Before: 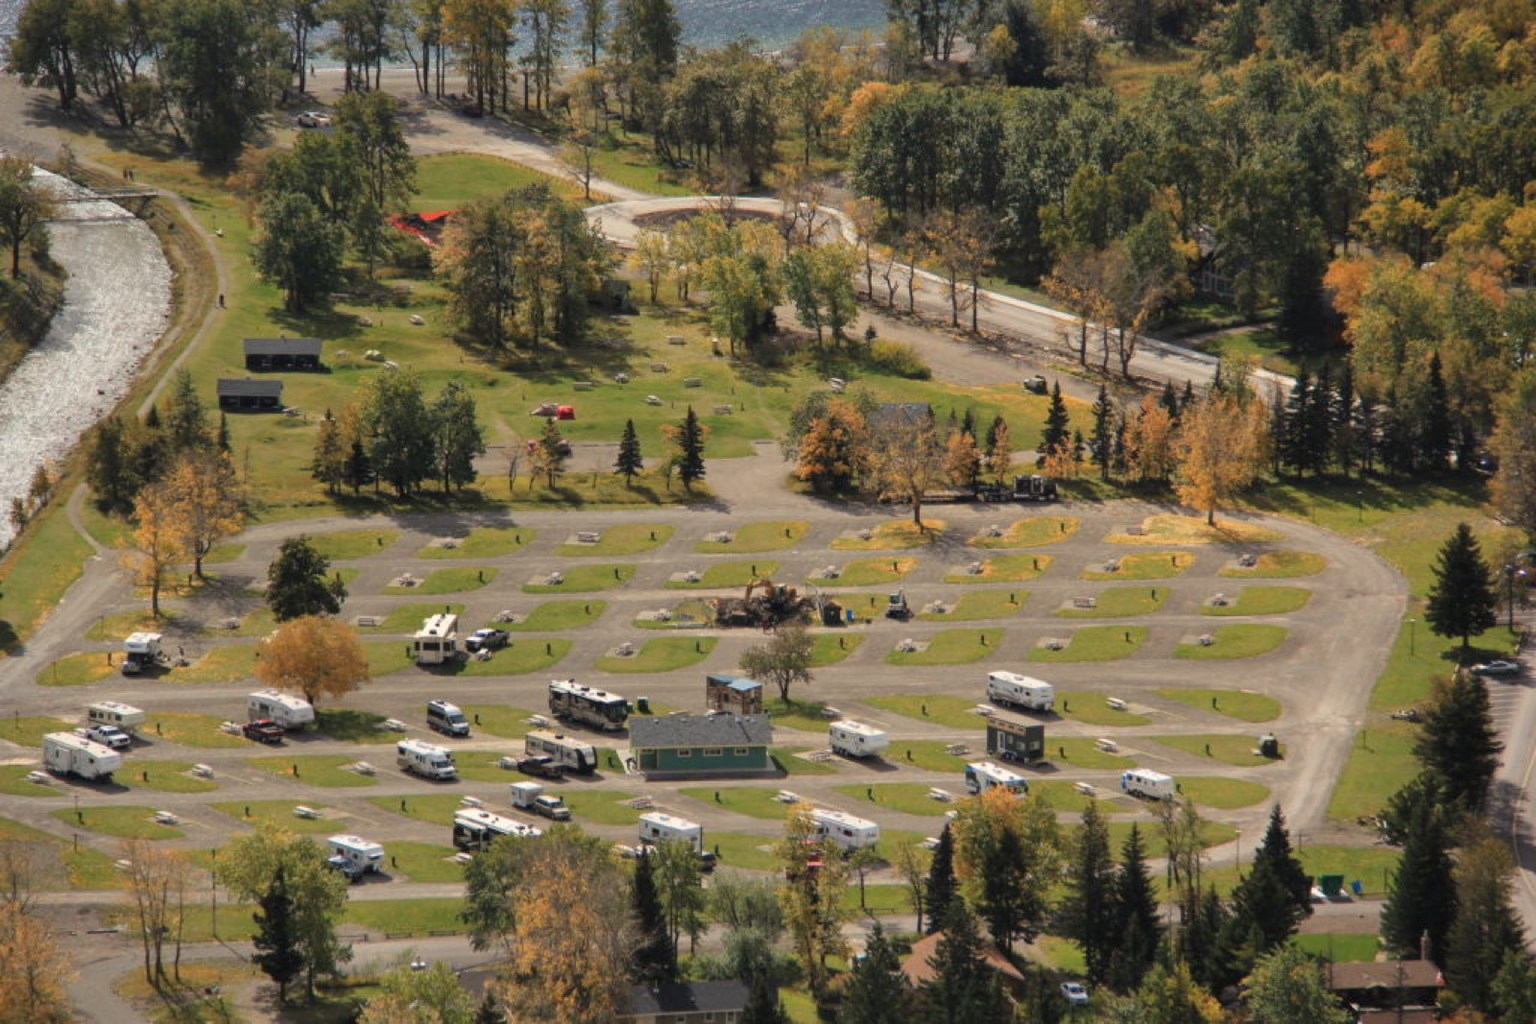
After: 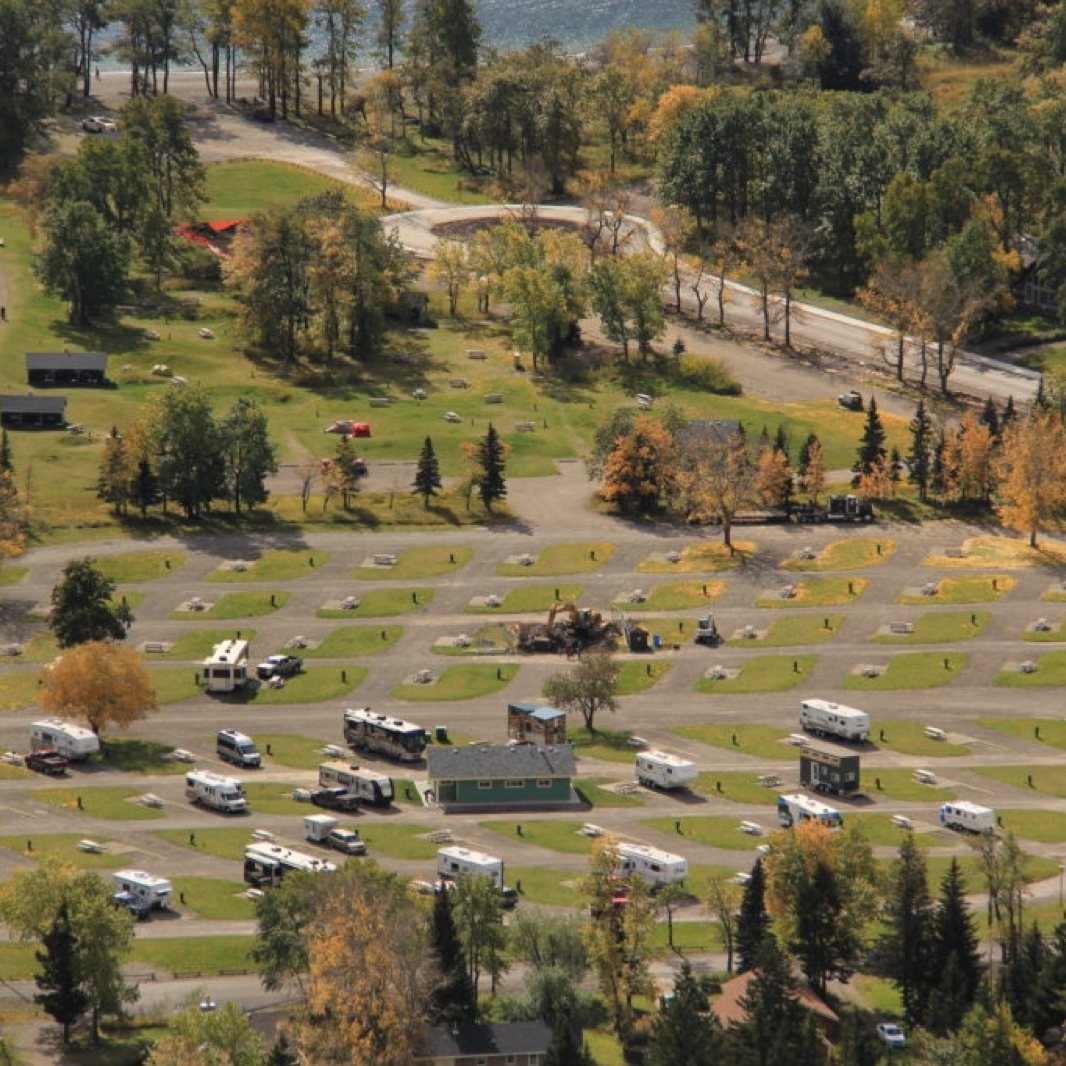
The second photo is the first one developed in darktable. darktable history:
crop and rotate: left 14.292%, right 19.041%
